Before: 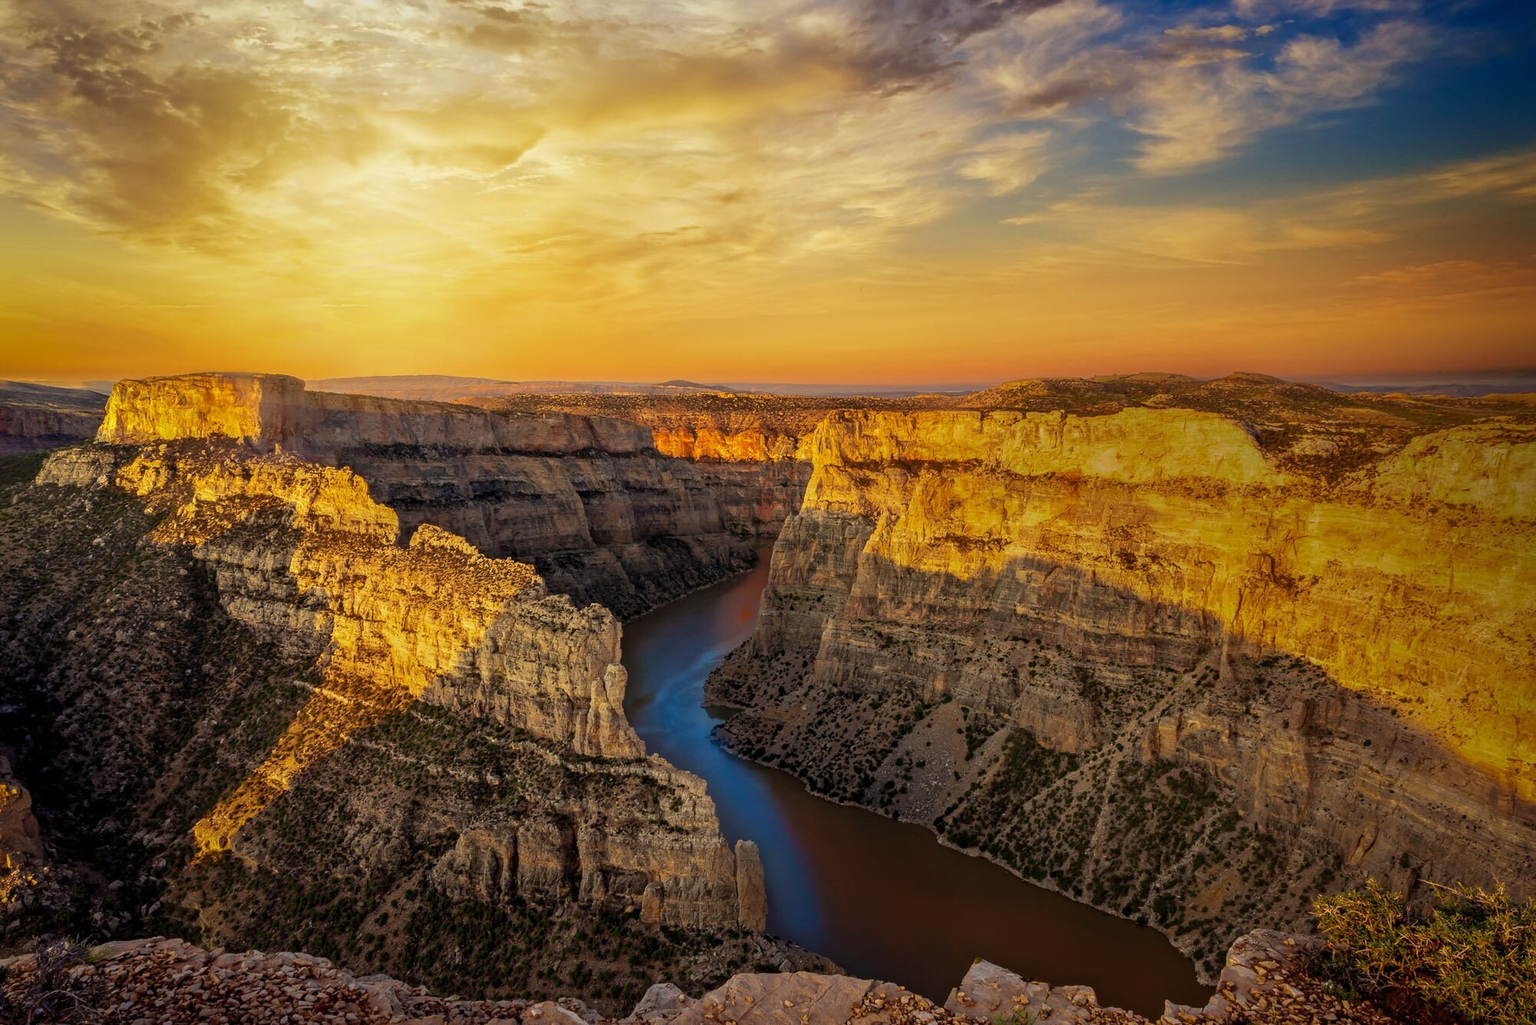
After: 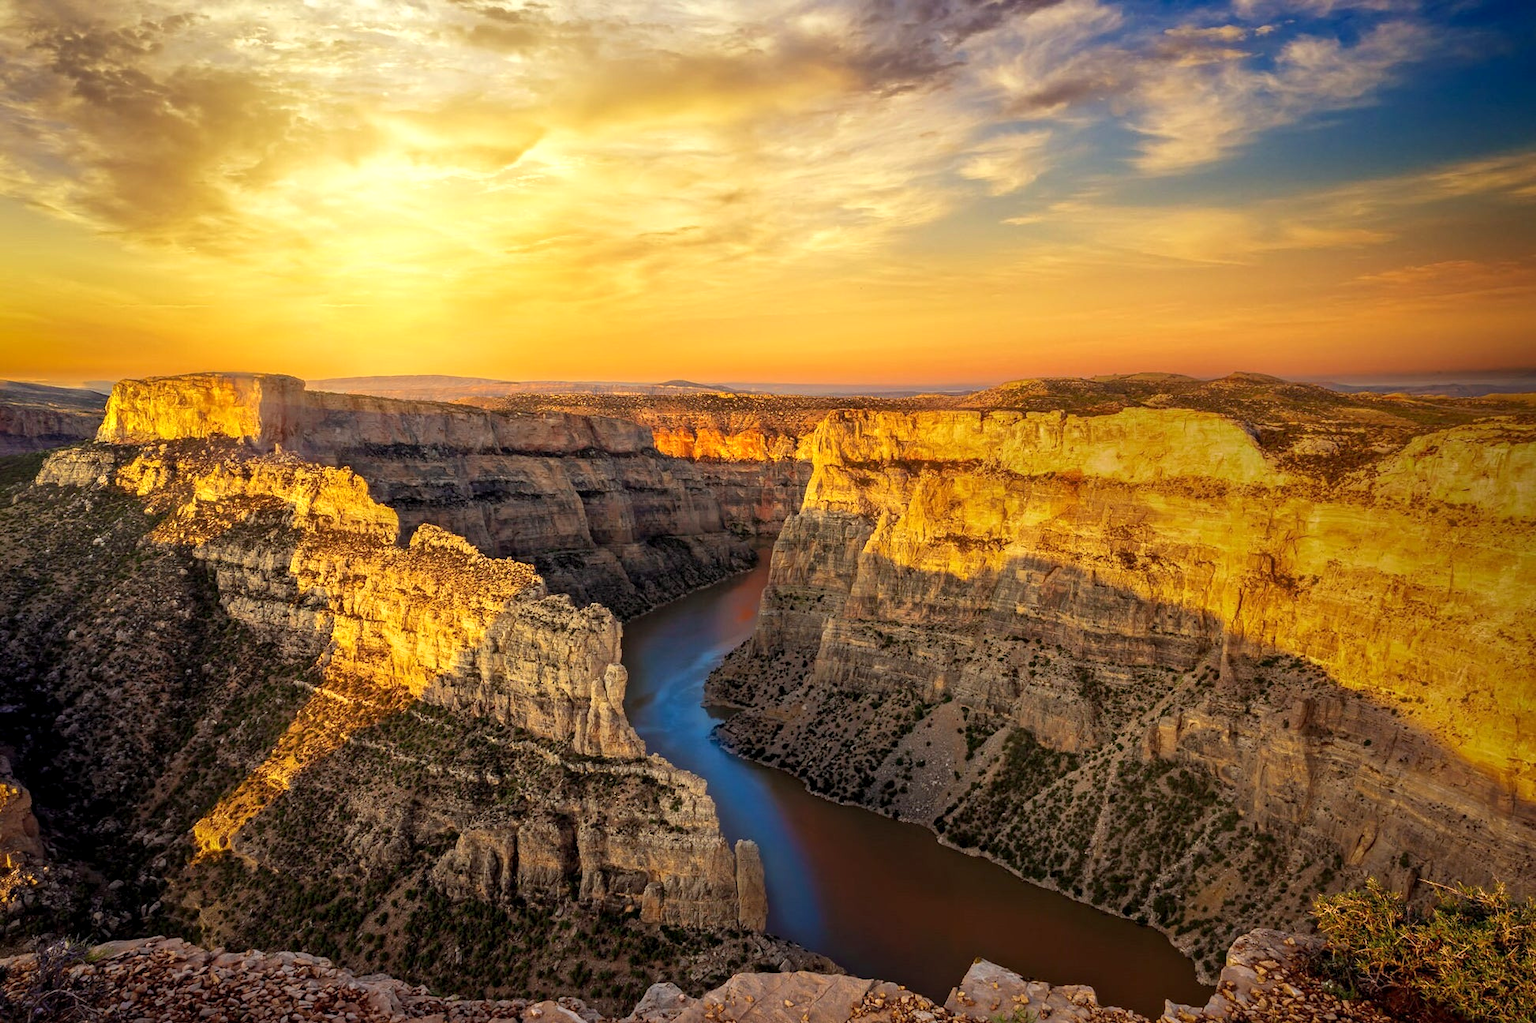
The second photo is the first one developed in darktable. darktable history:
exposure: black level correction 0.001, exposure 0.5 EV, compensate exposure bias true, compensate highlight preservation false
crop: bottom 0.071%
